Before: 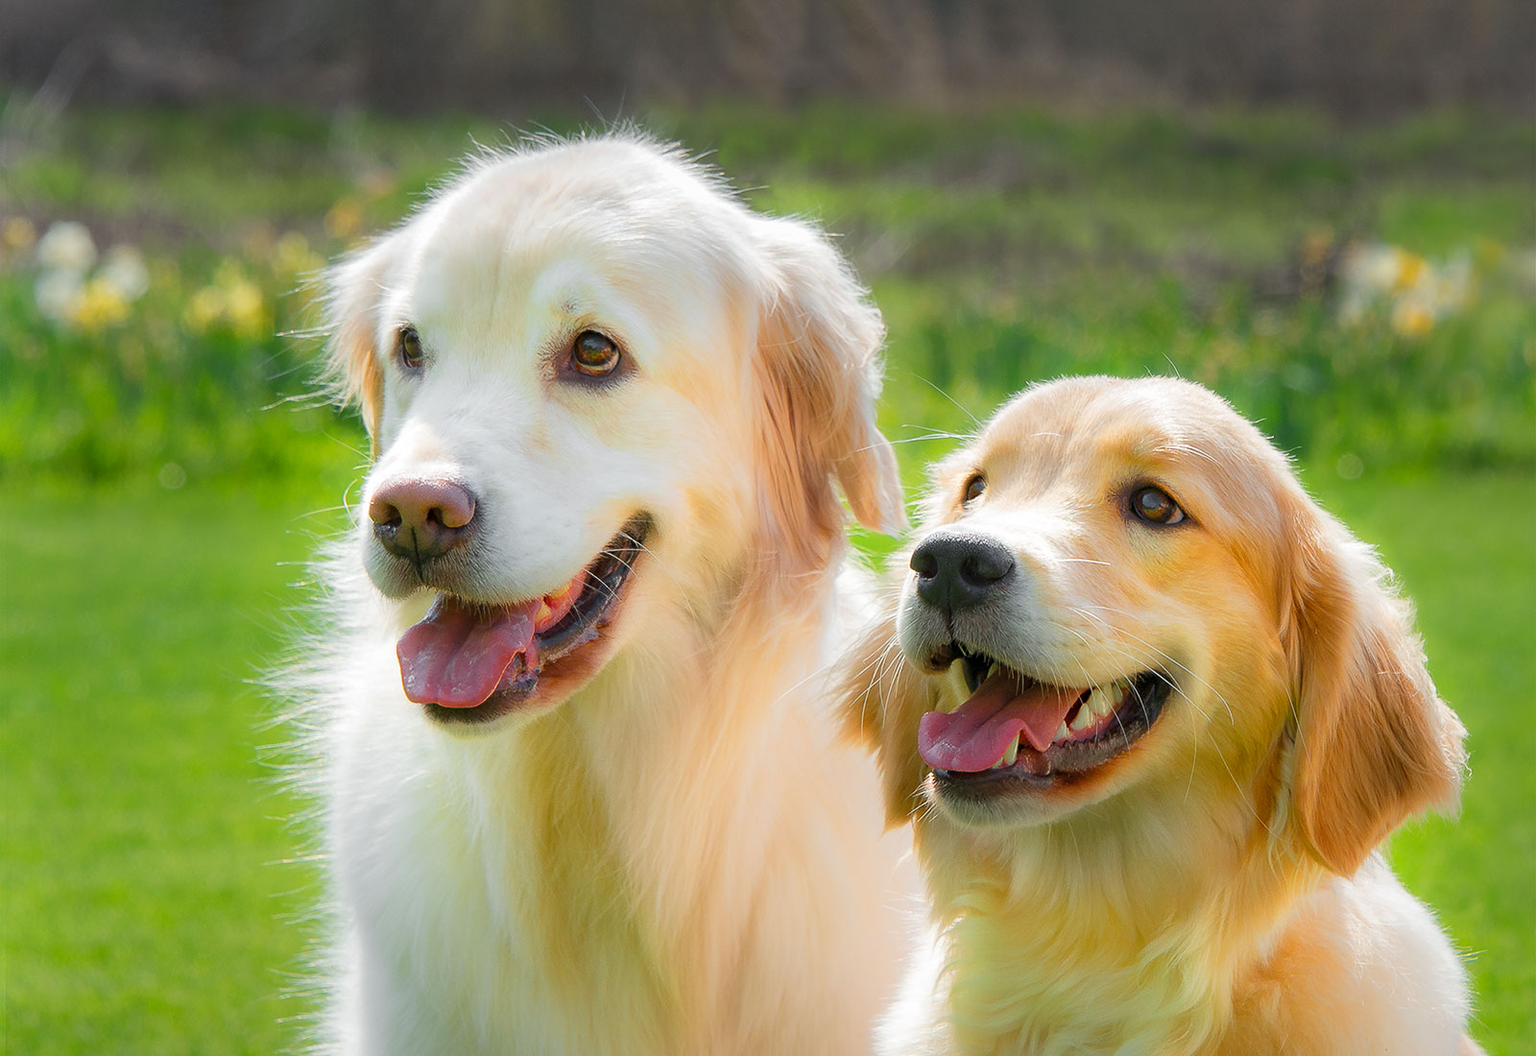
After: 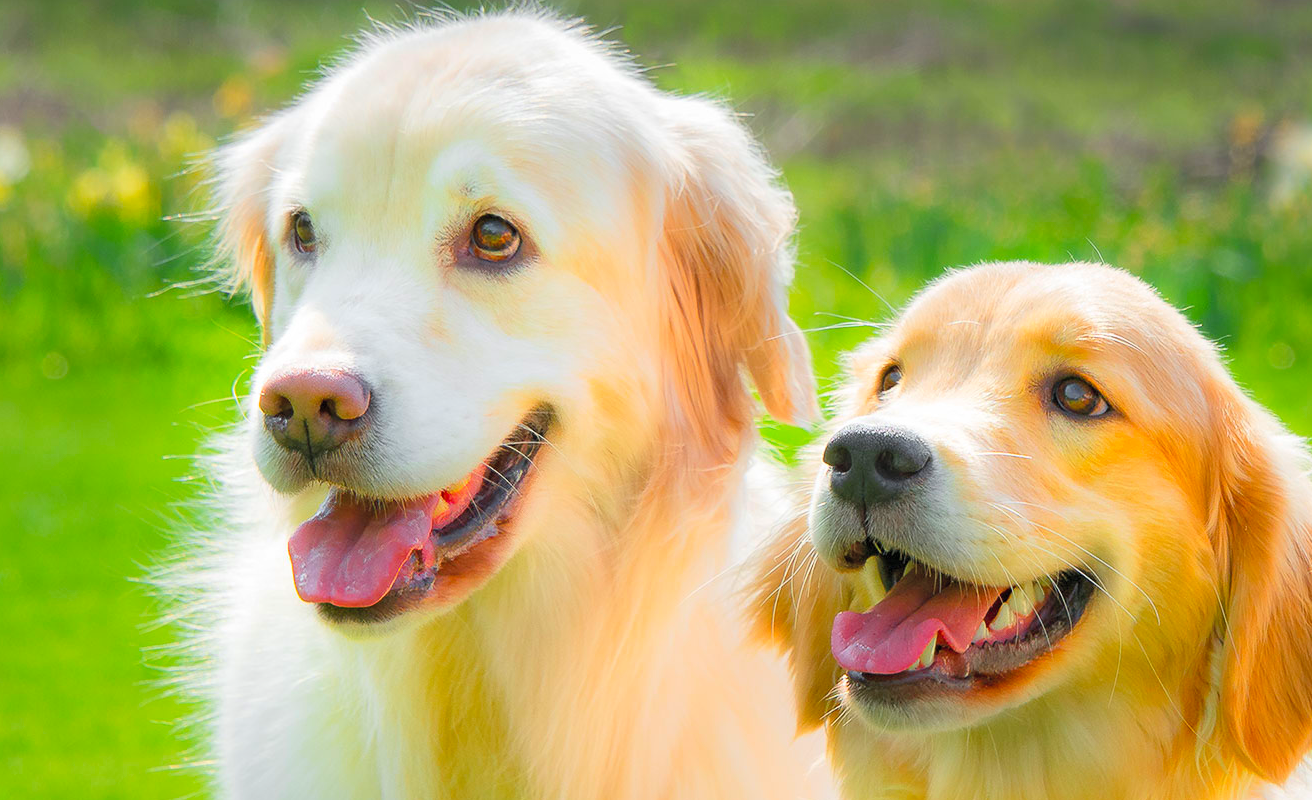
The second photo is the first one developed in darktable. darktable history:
contrast brightness saturation: contrast 0.07, brightness 0.18, saturation 0.4
crop: left 7.856%, top 11.836%, right 10.12%, bottom 15.387%
